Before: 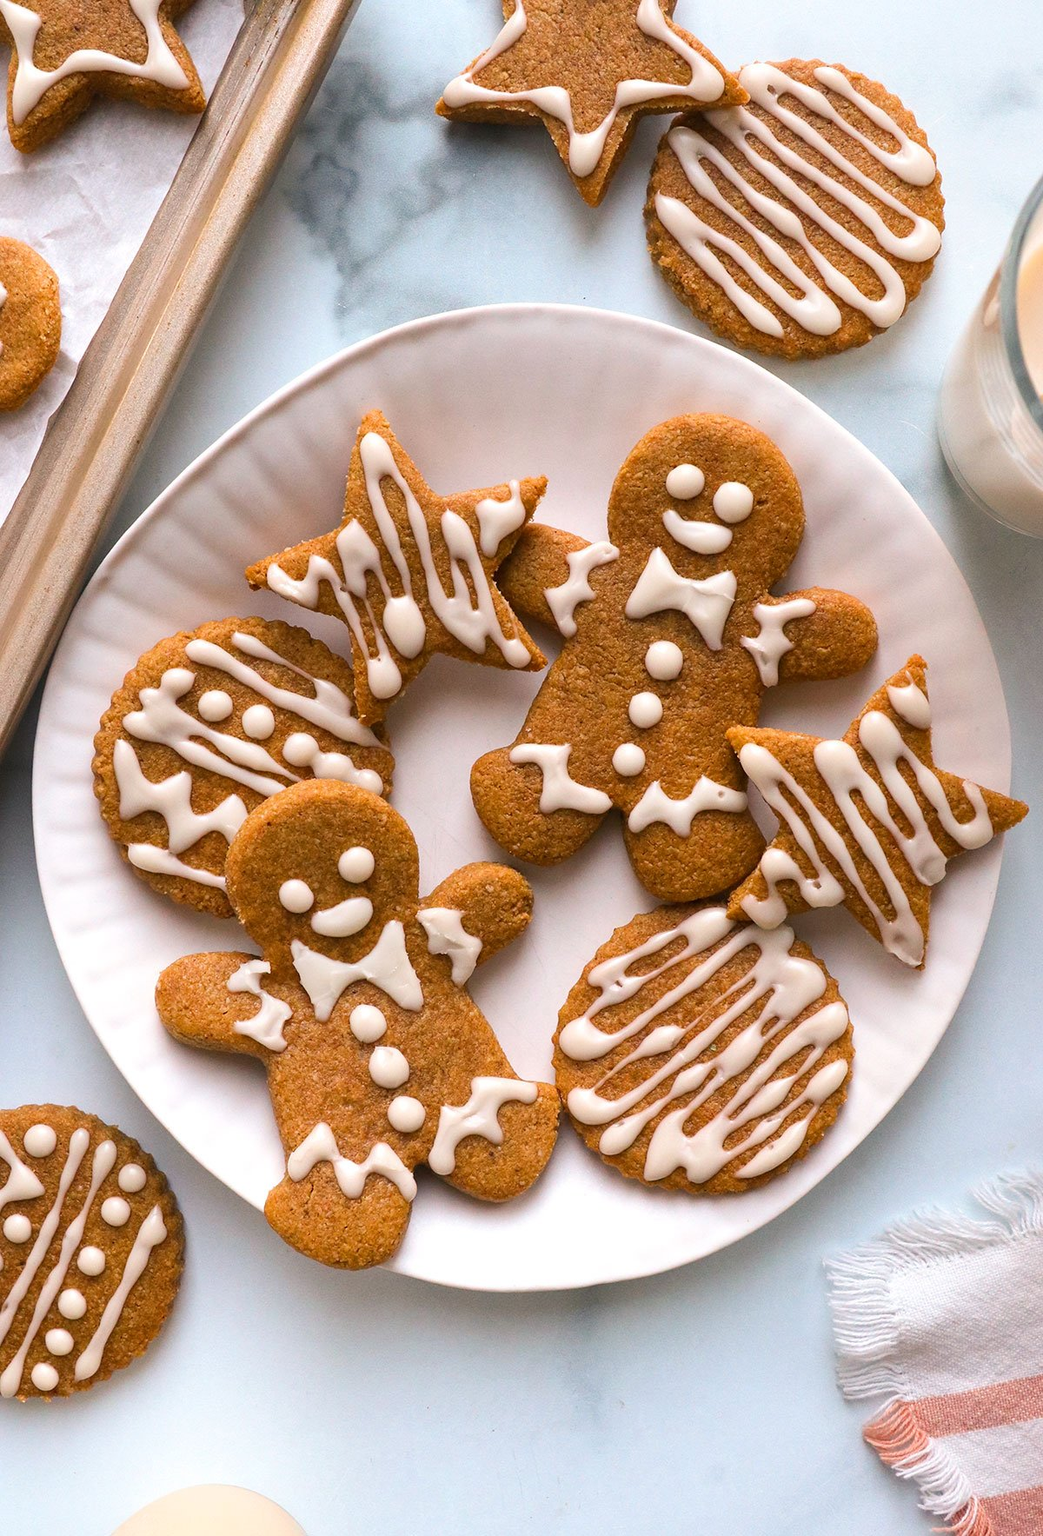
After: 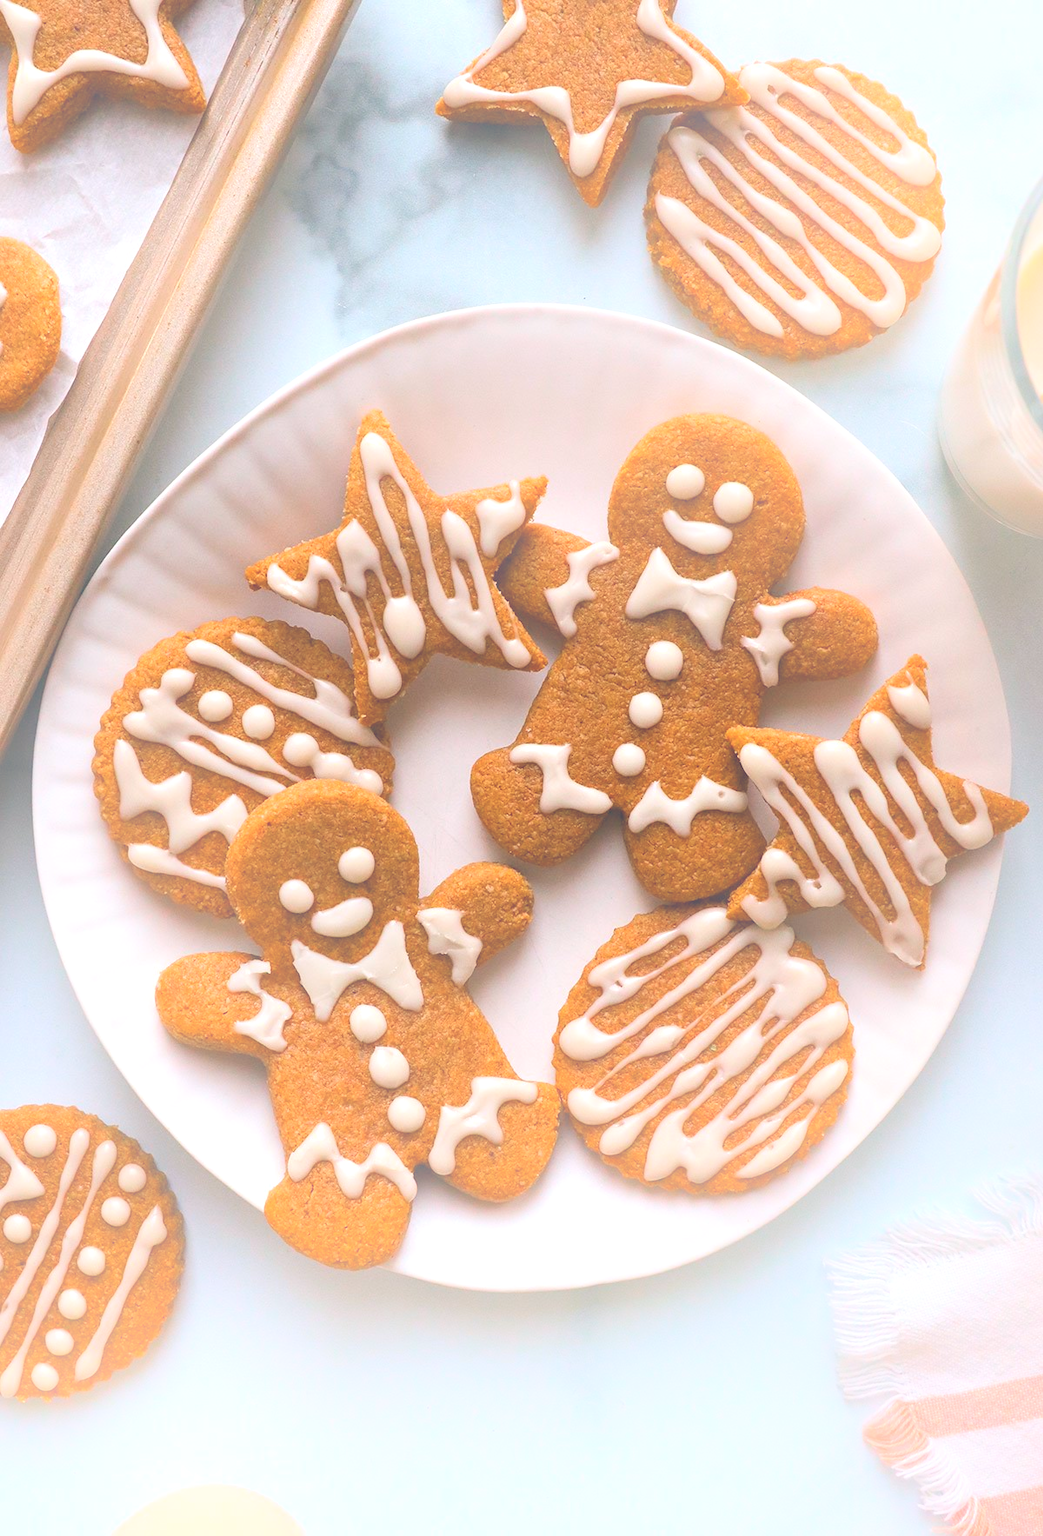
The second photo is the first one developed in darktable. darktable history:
bloom: size 40%
color balance rgb: shadows lift › chroma 3.88%, shadows lift › hue 88.52°, power › hue 214.65°, global offset › chroma 0.1%, global offset › hue 252.4°, contrast 4.45%
